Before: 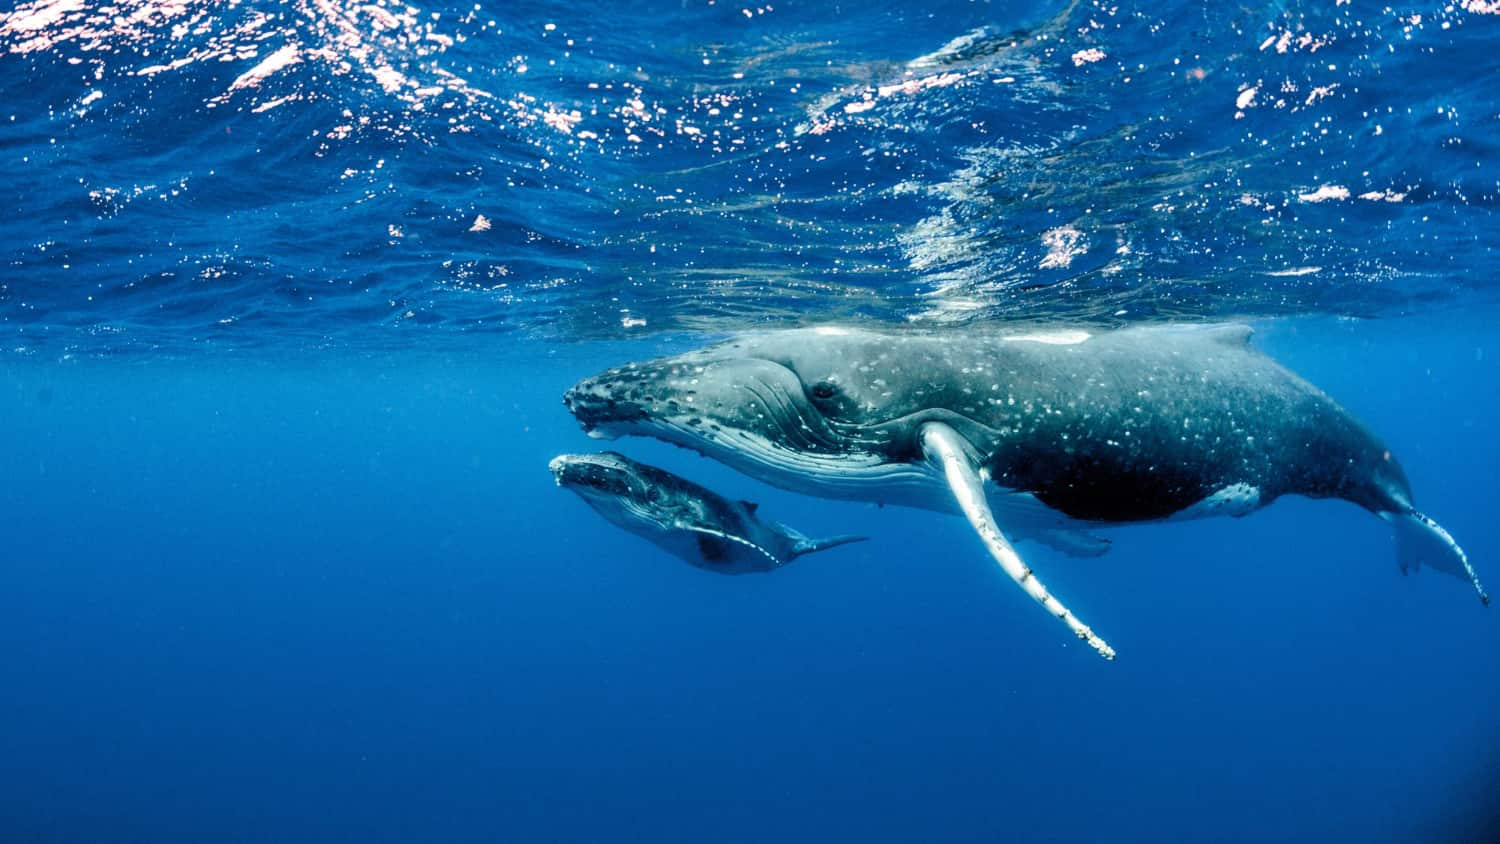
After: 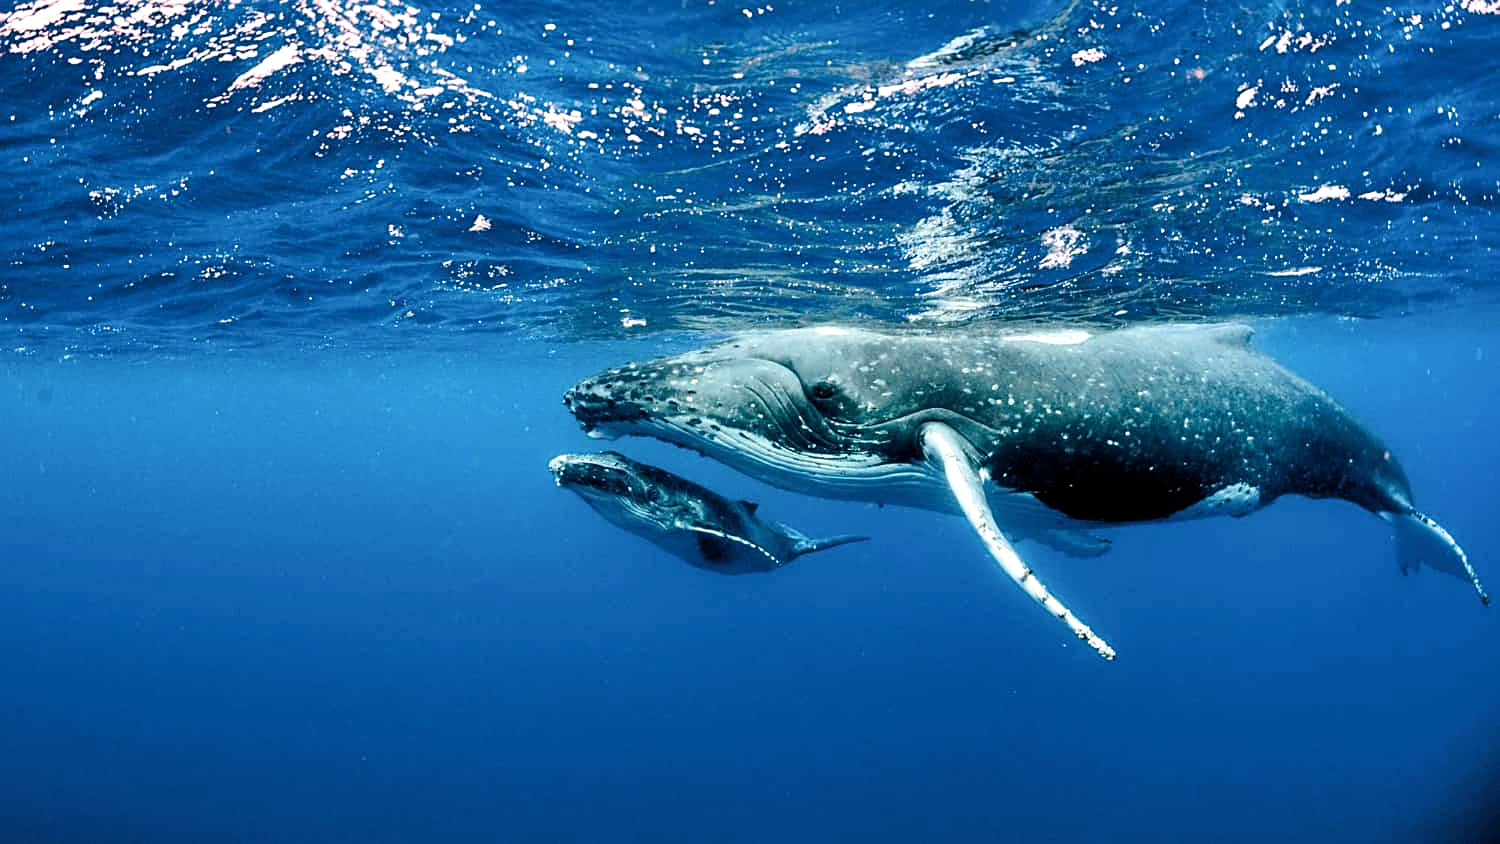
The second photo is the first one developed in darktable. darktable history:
sharpen: on, module defaults
filmic rgb: white relative exposure 2.45 EV, hardness 6.33
